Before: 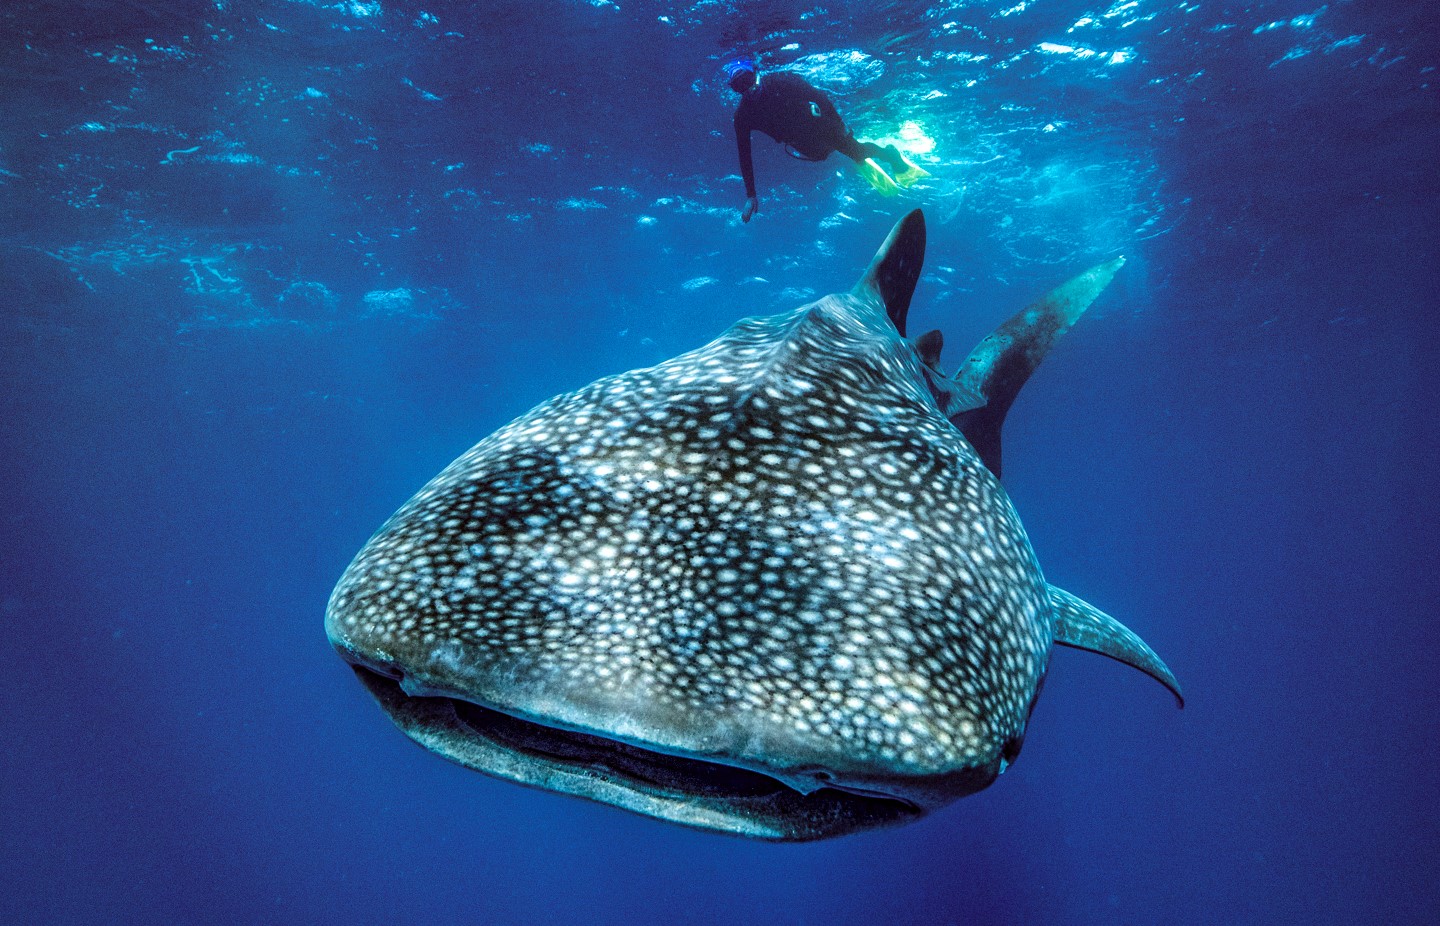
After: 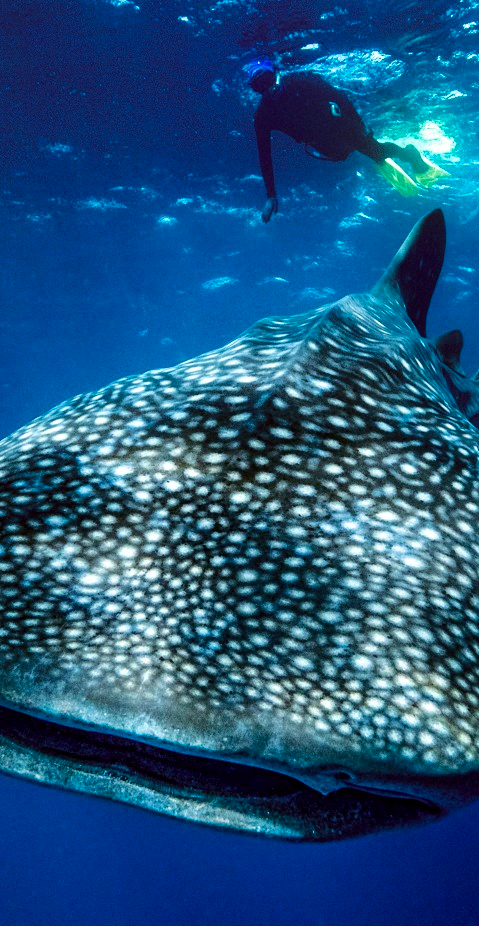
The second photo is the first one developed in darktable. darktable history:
contrast brightness saturation: contrast 0.07, brightness -0.14, saturation 0.11
crop: left 33.36%, right 33.36%
